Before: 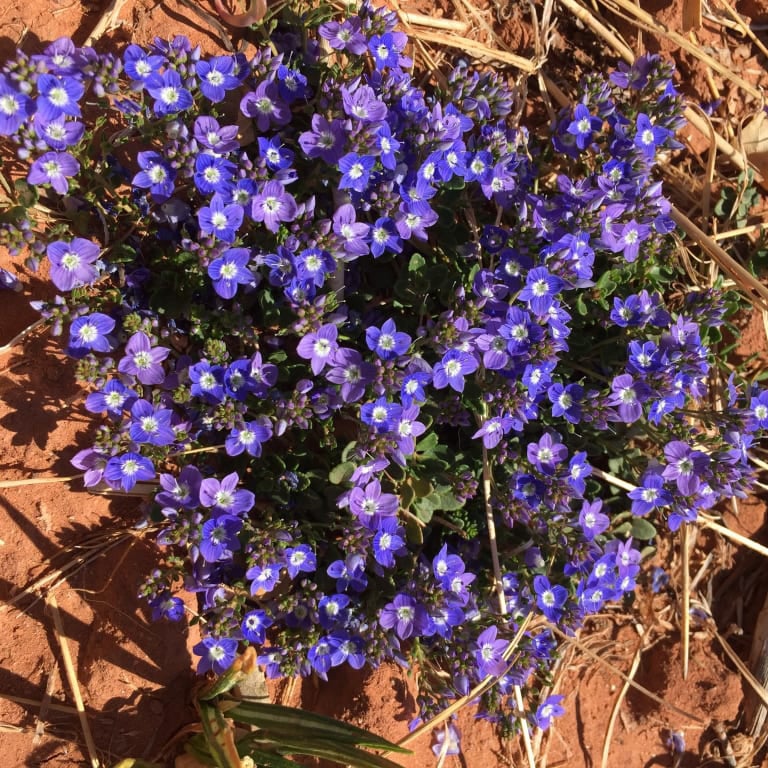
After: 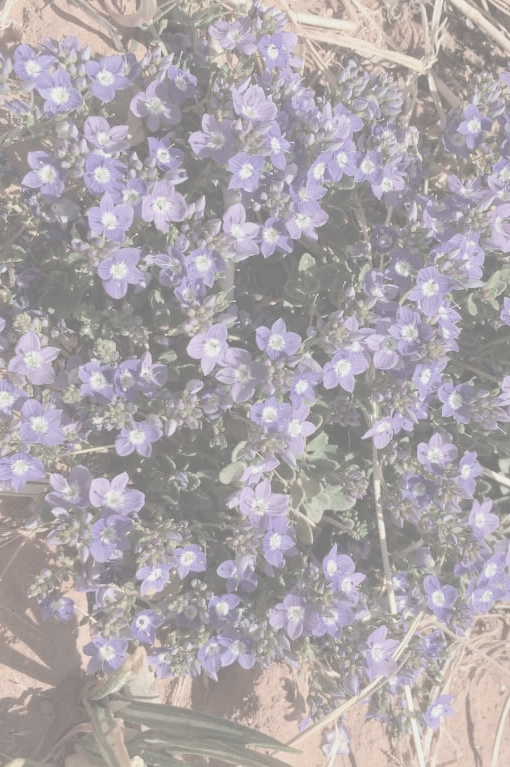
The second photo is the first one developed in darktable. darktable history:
exposure: exposure 0.196 EV, compensate exposure bias true, compensate highlight preservation false
crop and rotate: left 14.329%, right 19.219%
contrast brightness saturation: contrast -0.339, brightness 0.756, saturation -0.777
